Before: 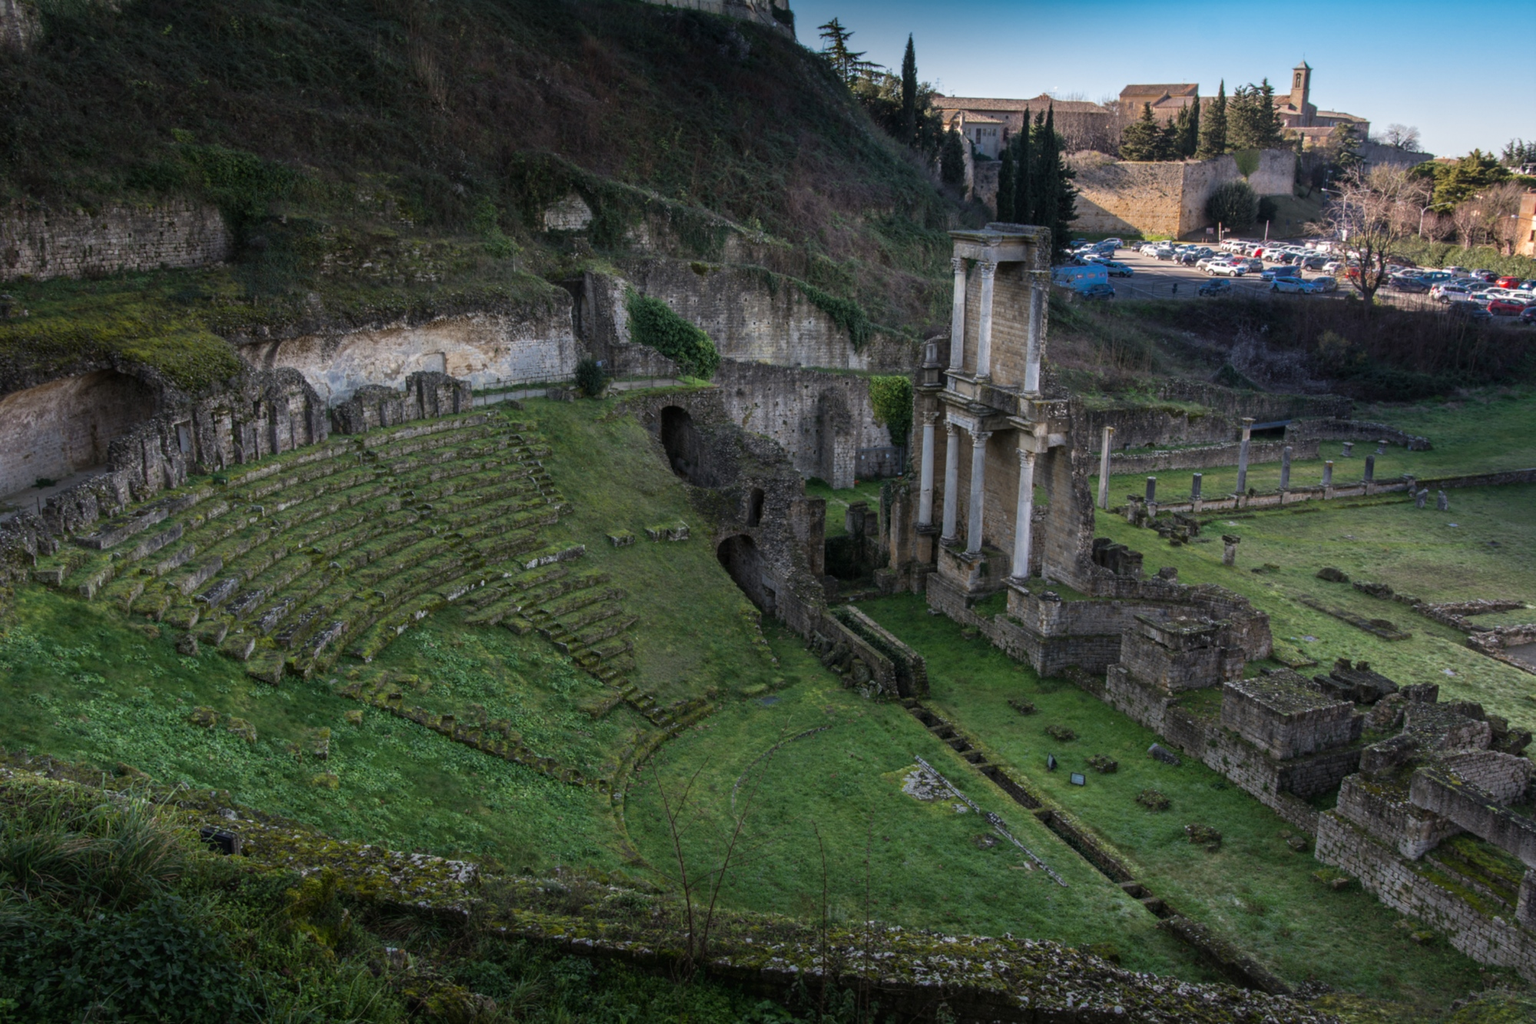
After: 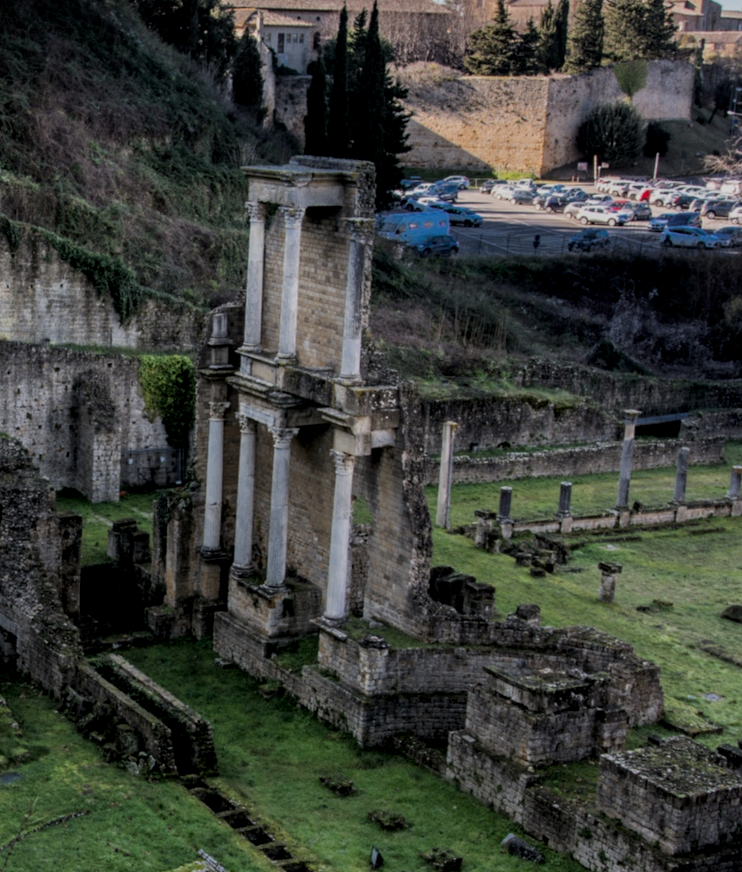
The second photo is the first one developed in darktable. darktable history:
crop and rotate: left 49.658%, top 10.106%, right 13.199%, bottom 24.433%
filmic rgb: black relative exposure -6.81 EV, white relative exposure 5.89 EV, hardness 2.72, iterations of high-quality reconstruction 10
local contrast: on, module defaults
